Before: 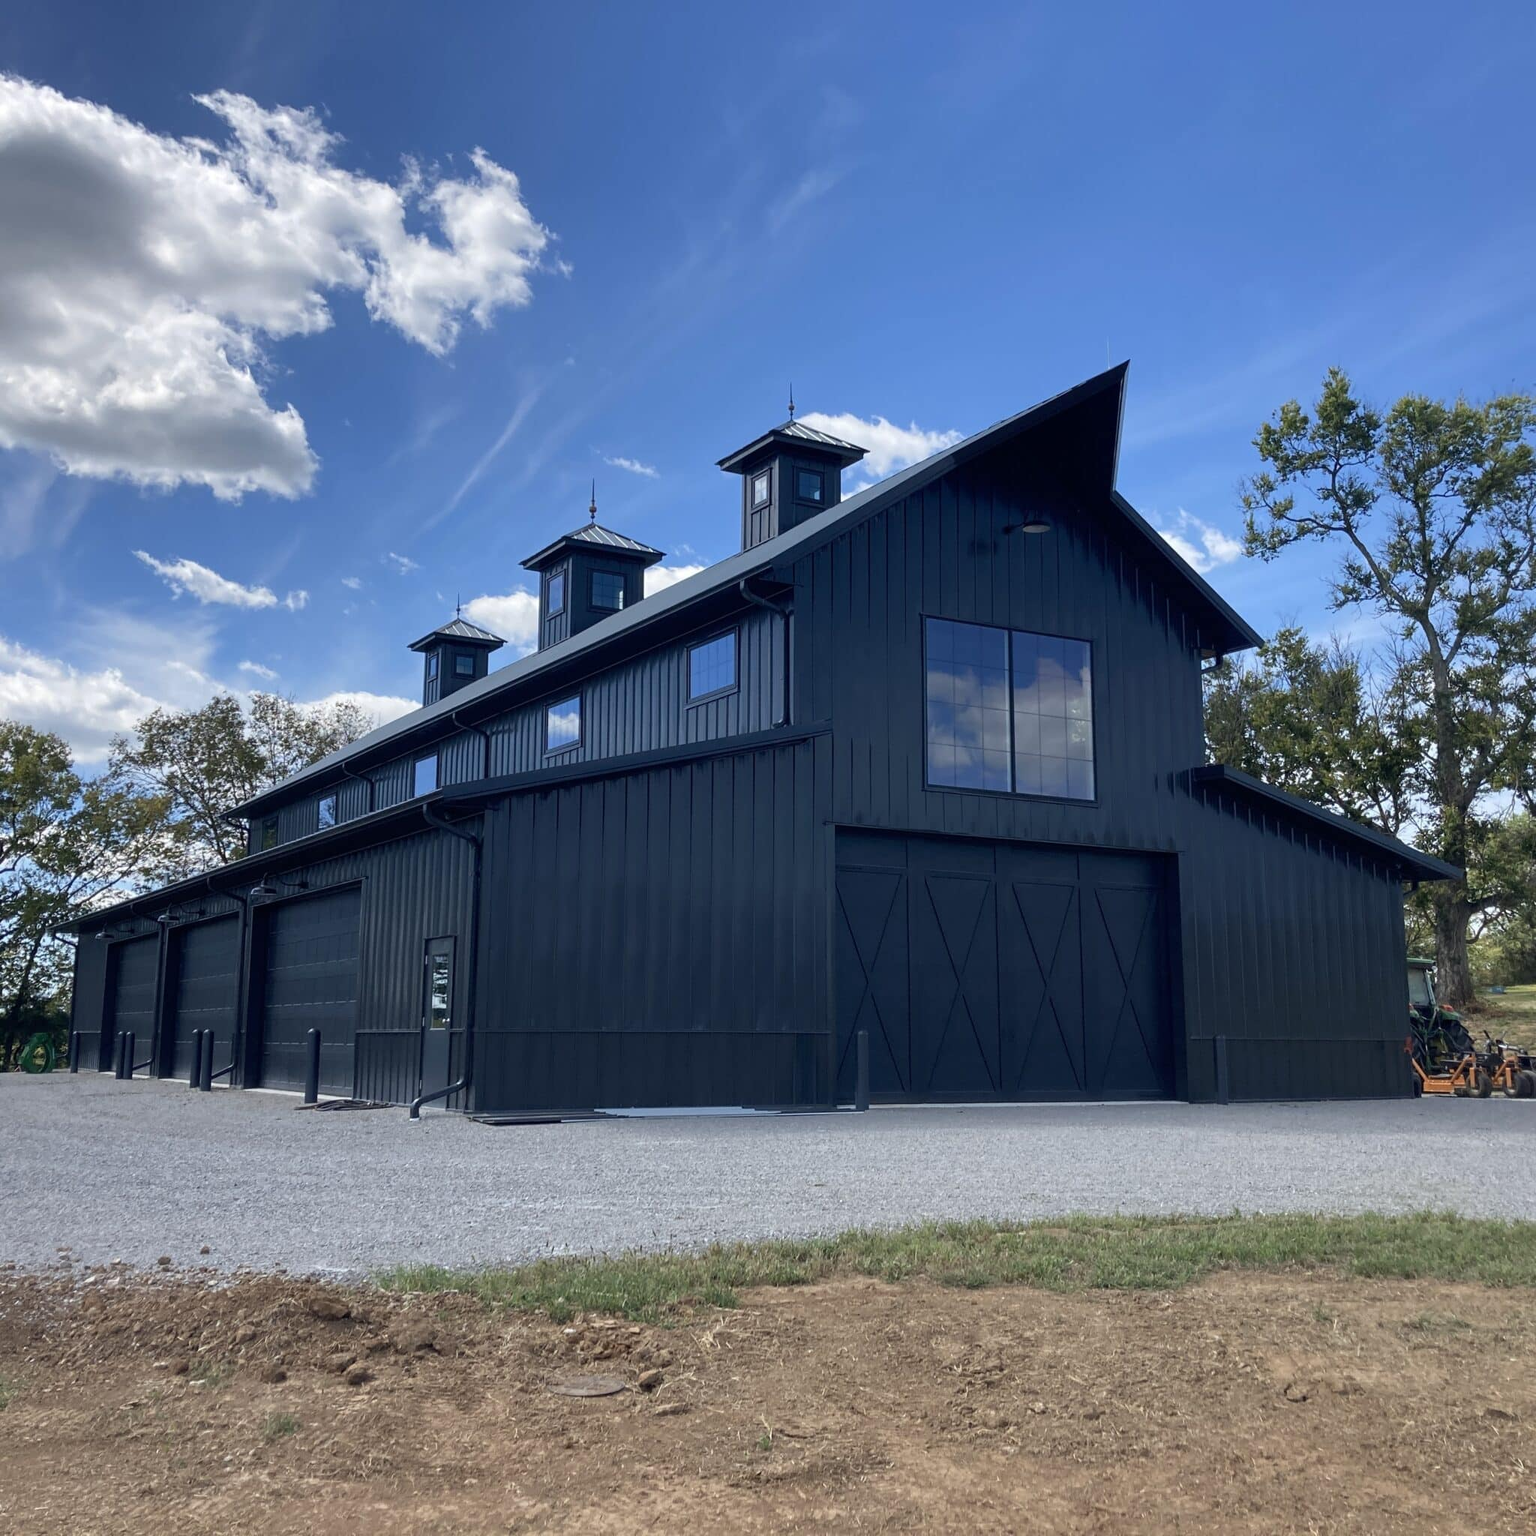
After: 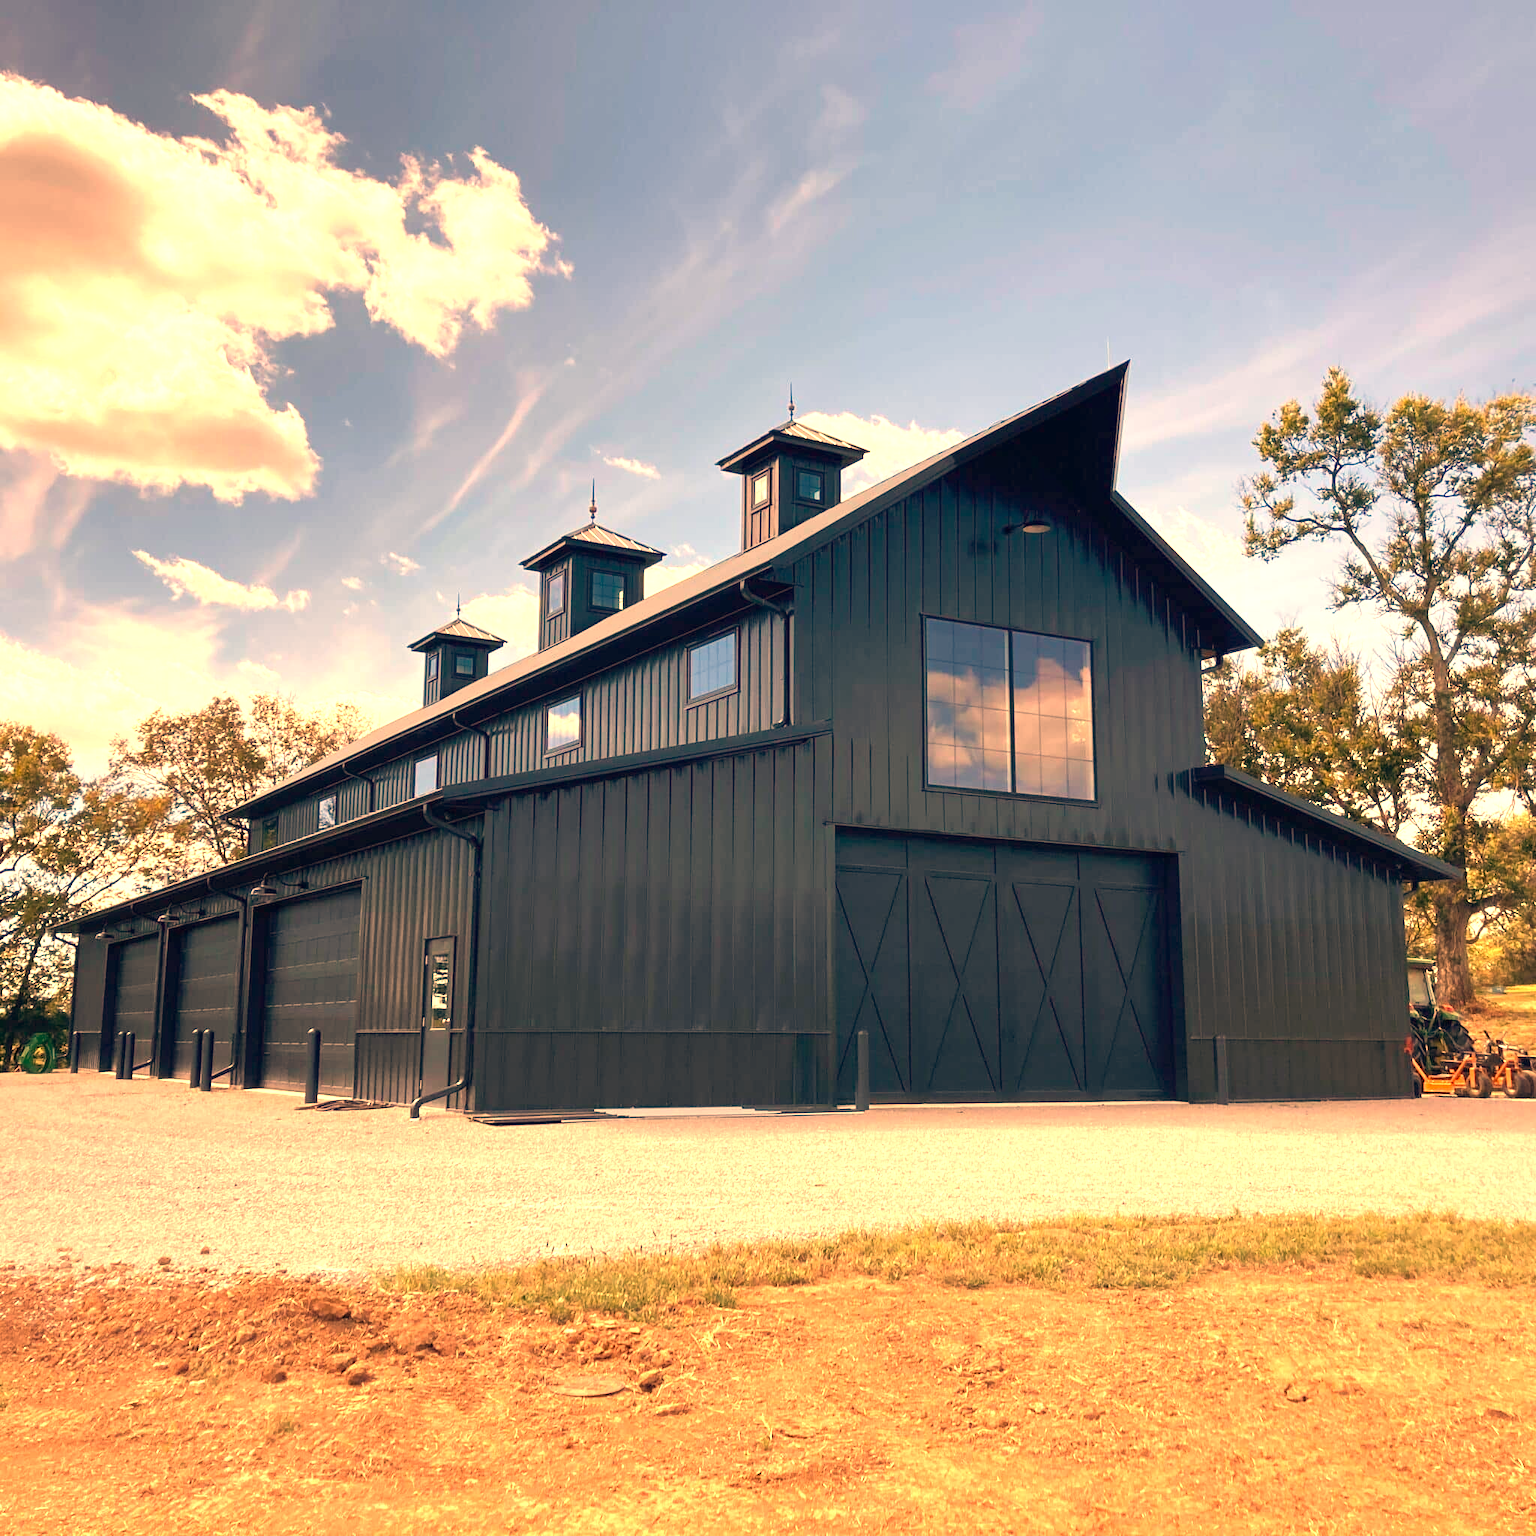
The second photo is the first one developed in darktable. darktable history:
exposure: black level correction 0, exposure 1.2 EV, compensate highlight preservation false
white balance: red 1.467, blue 0.684
